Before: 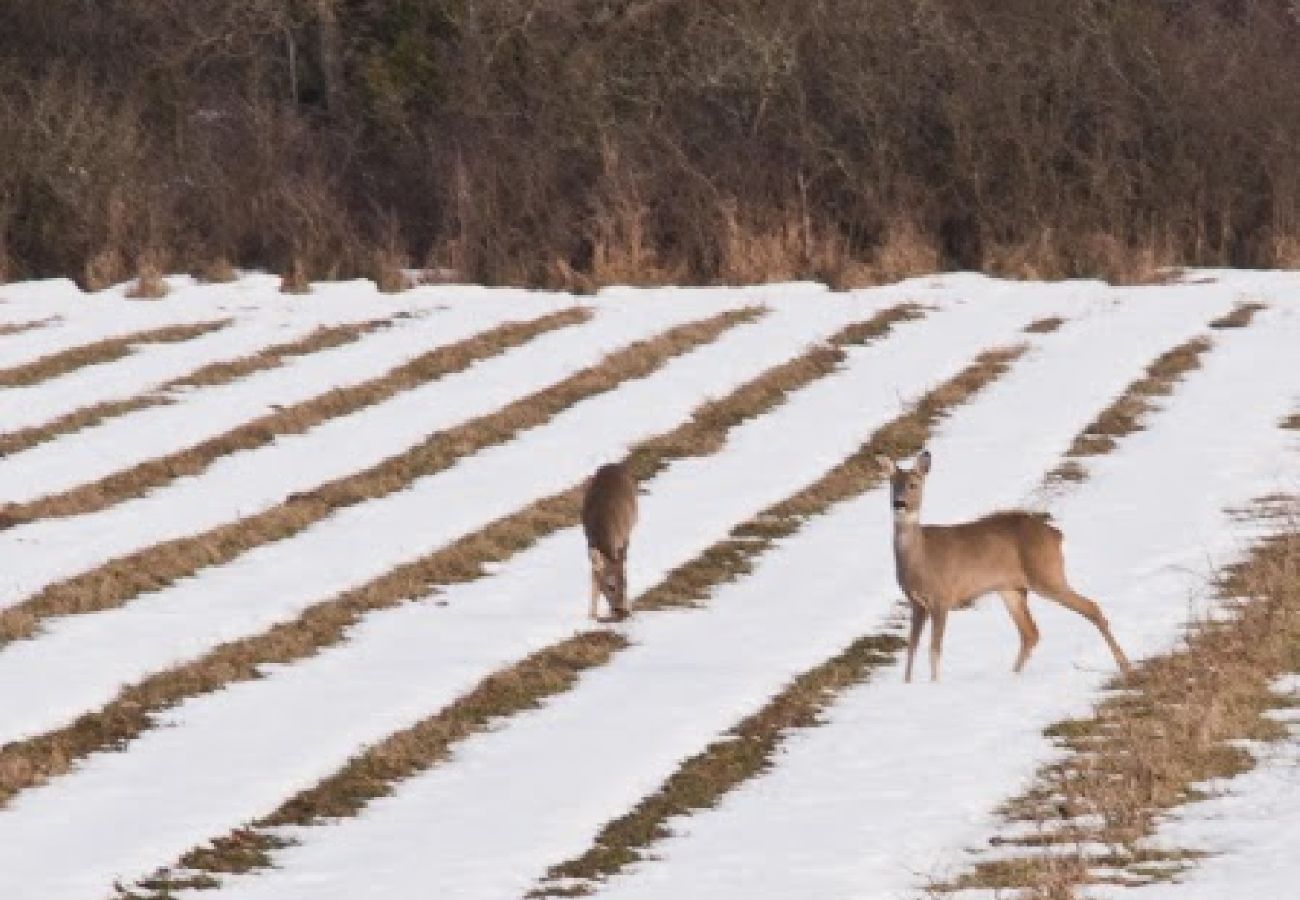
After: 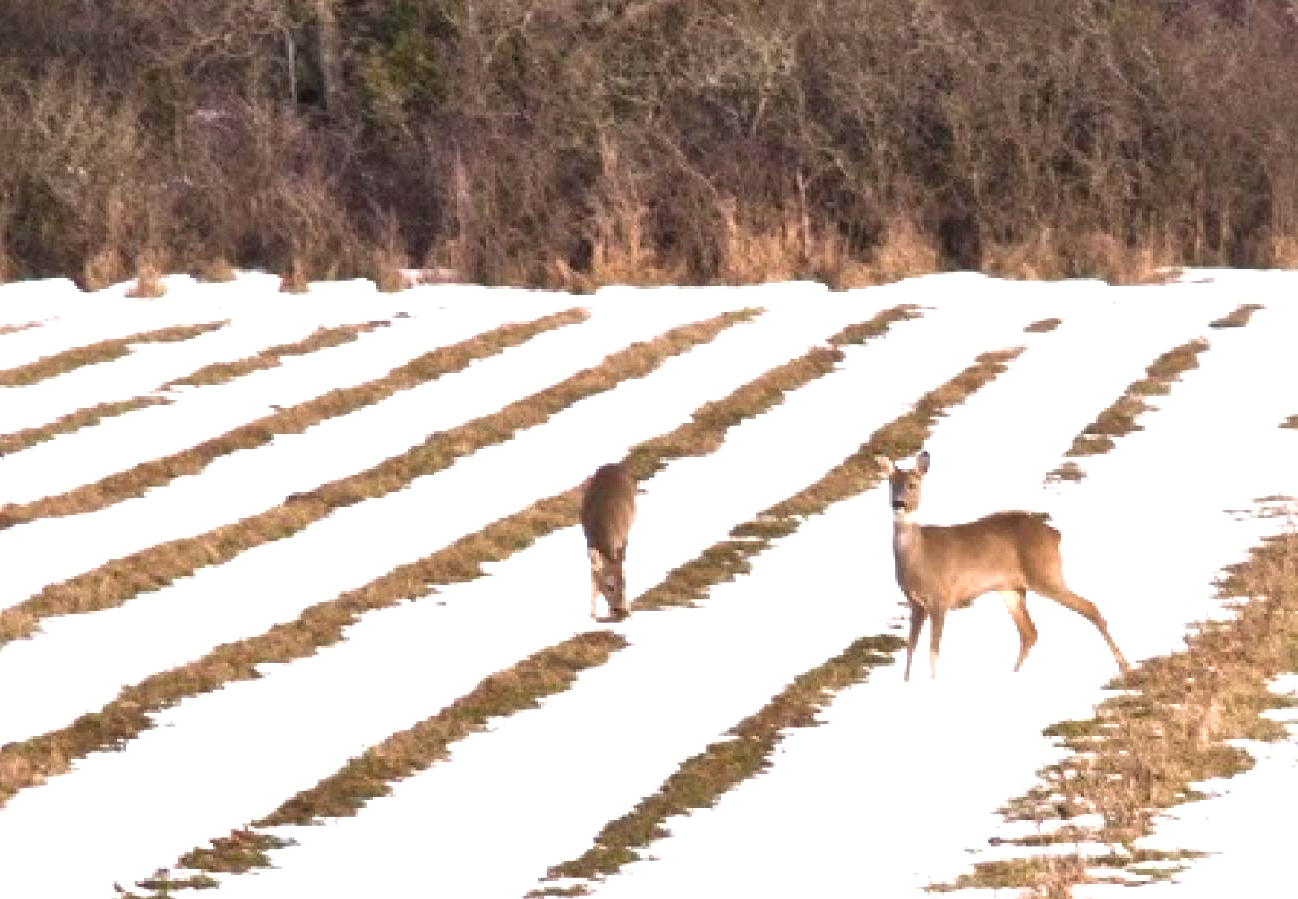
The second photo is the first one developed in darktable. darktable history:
velvia: on, module defaults
exposure: black level correction 0.001, exposure 0.955 EV, compensate exposure bias true, compensate highlight preservation false
crop and rotate: left 0.126%
local contrast: mode bilateral grid, contrast 25, coarseness 60, detail 151%, midtone range 0.2
